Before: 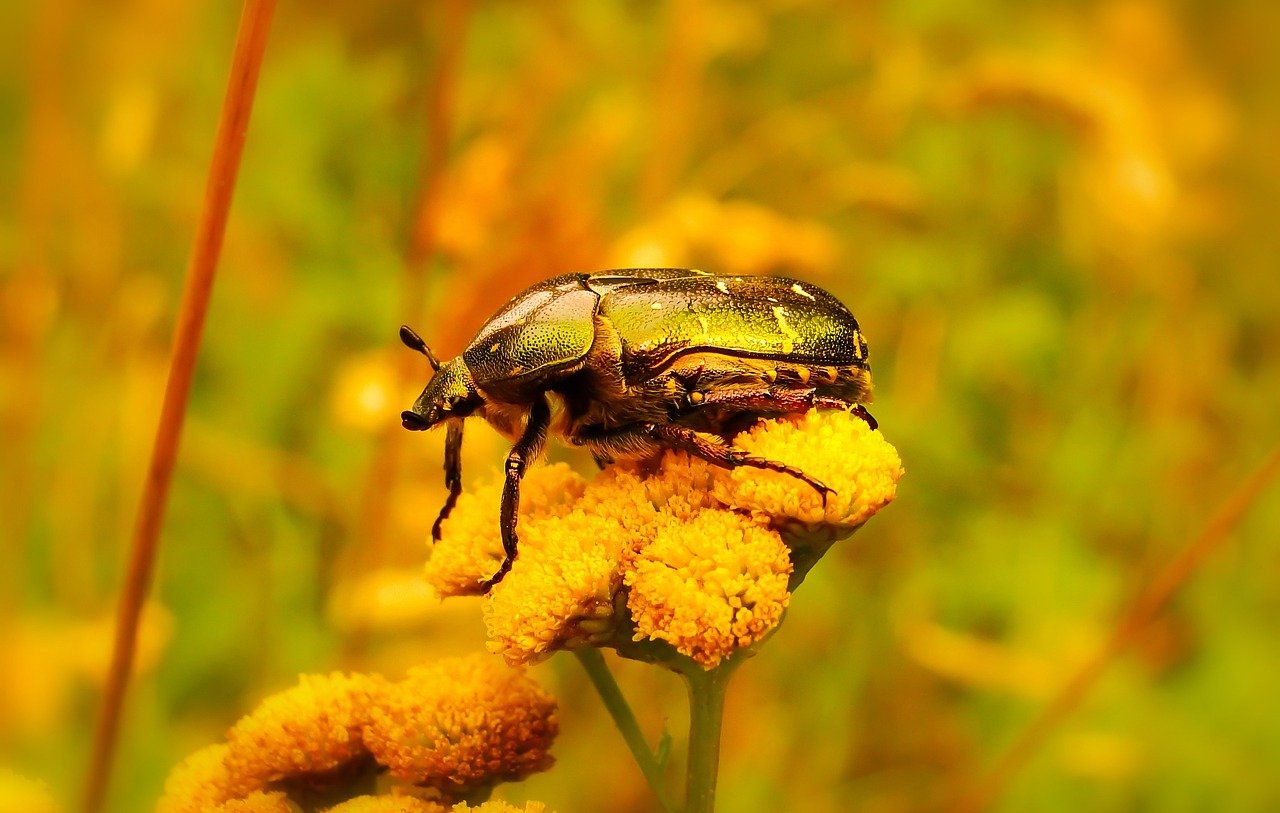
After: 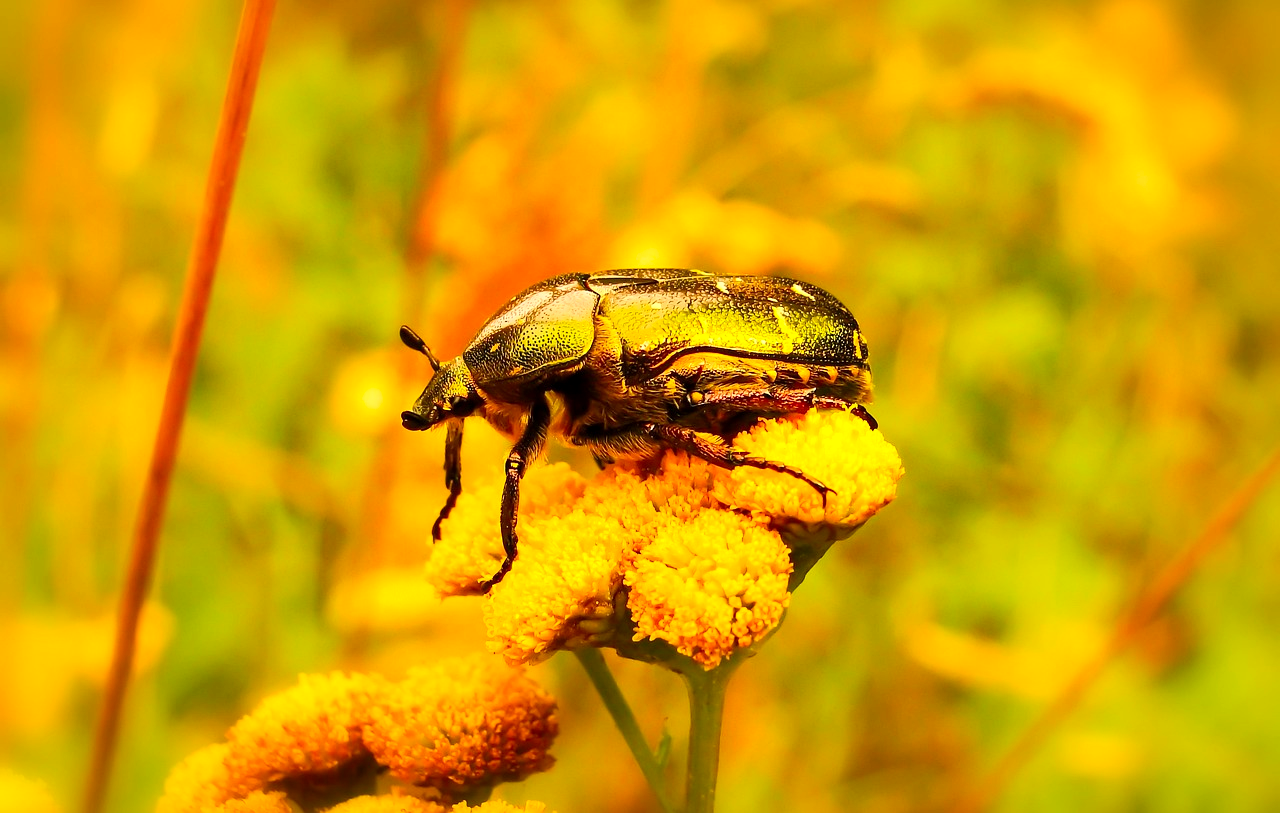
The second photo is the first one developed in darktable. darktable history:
contrast brightness saturation: contrast 0.202, brightness 0.159, saturation 0.221
local contrast: highlights 103%, shadows 102%, detail 120%, midtone range 0.2
